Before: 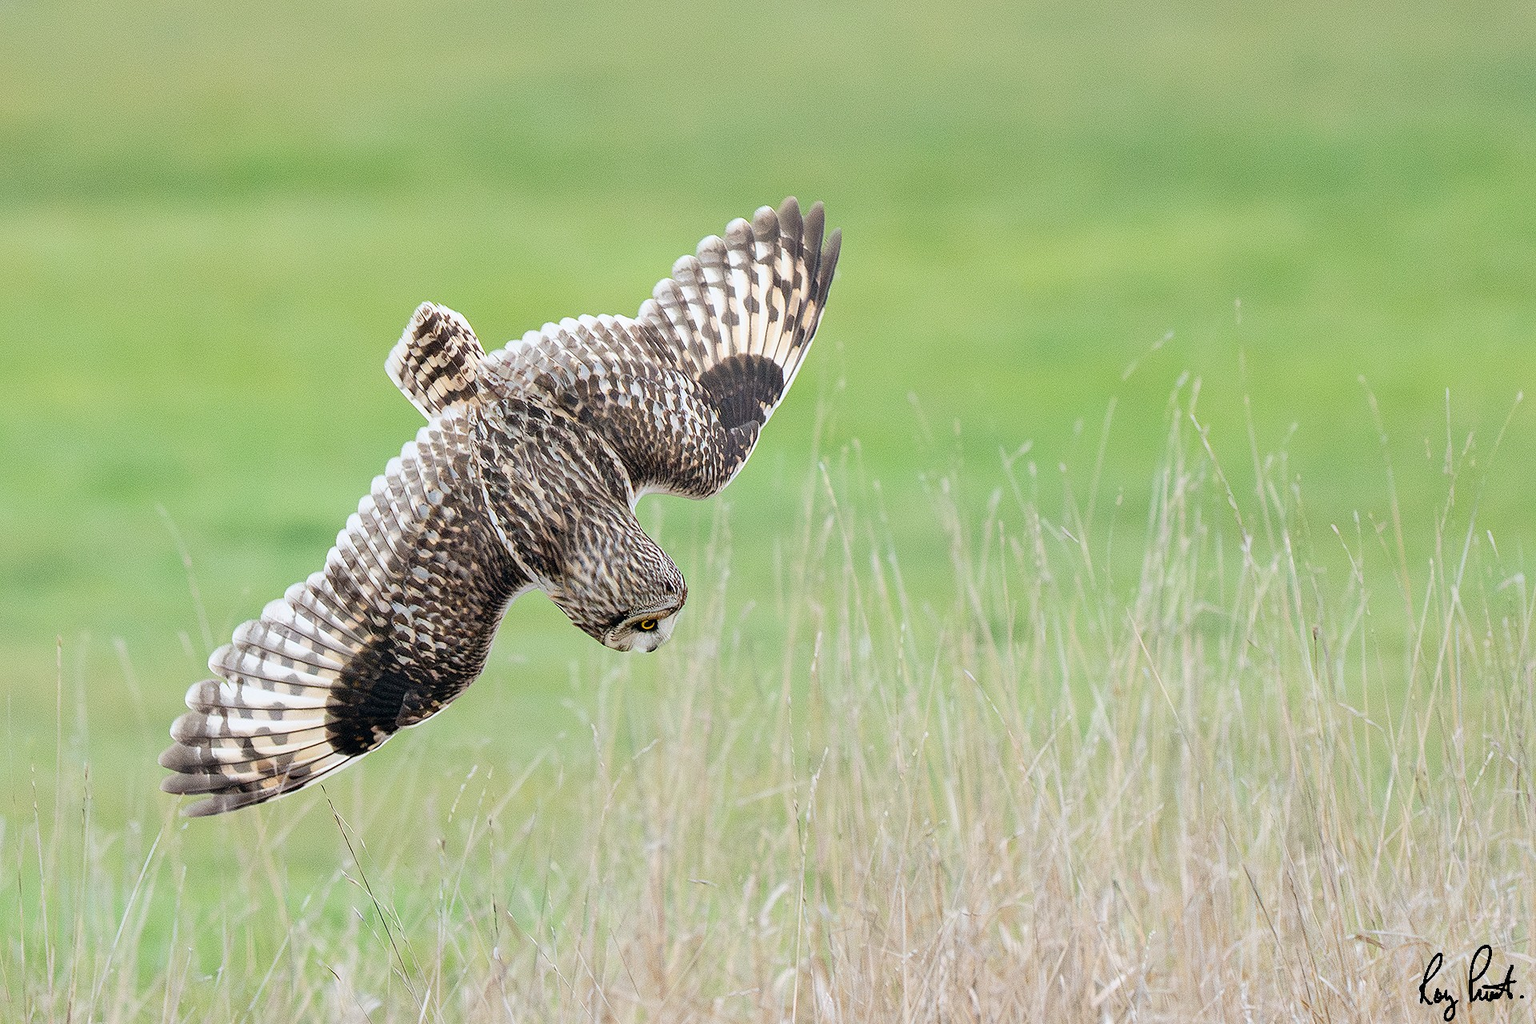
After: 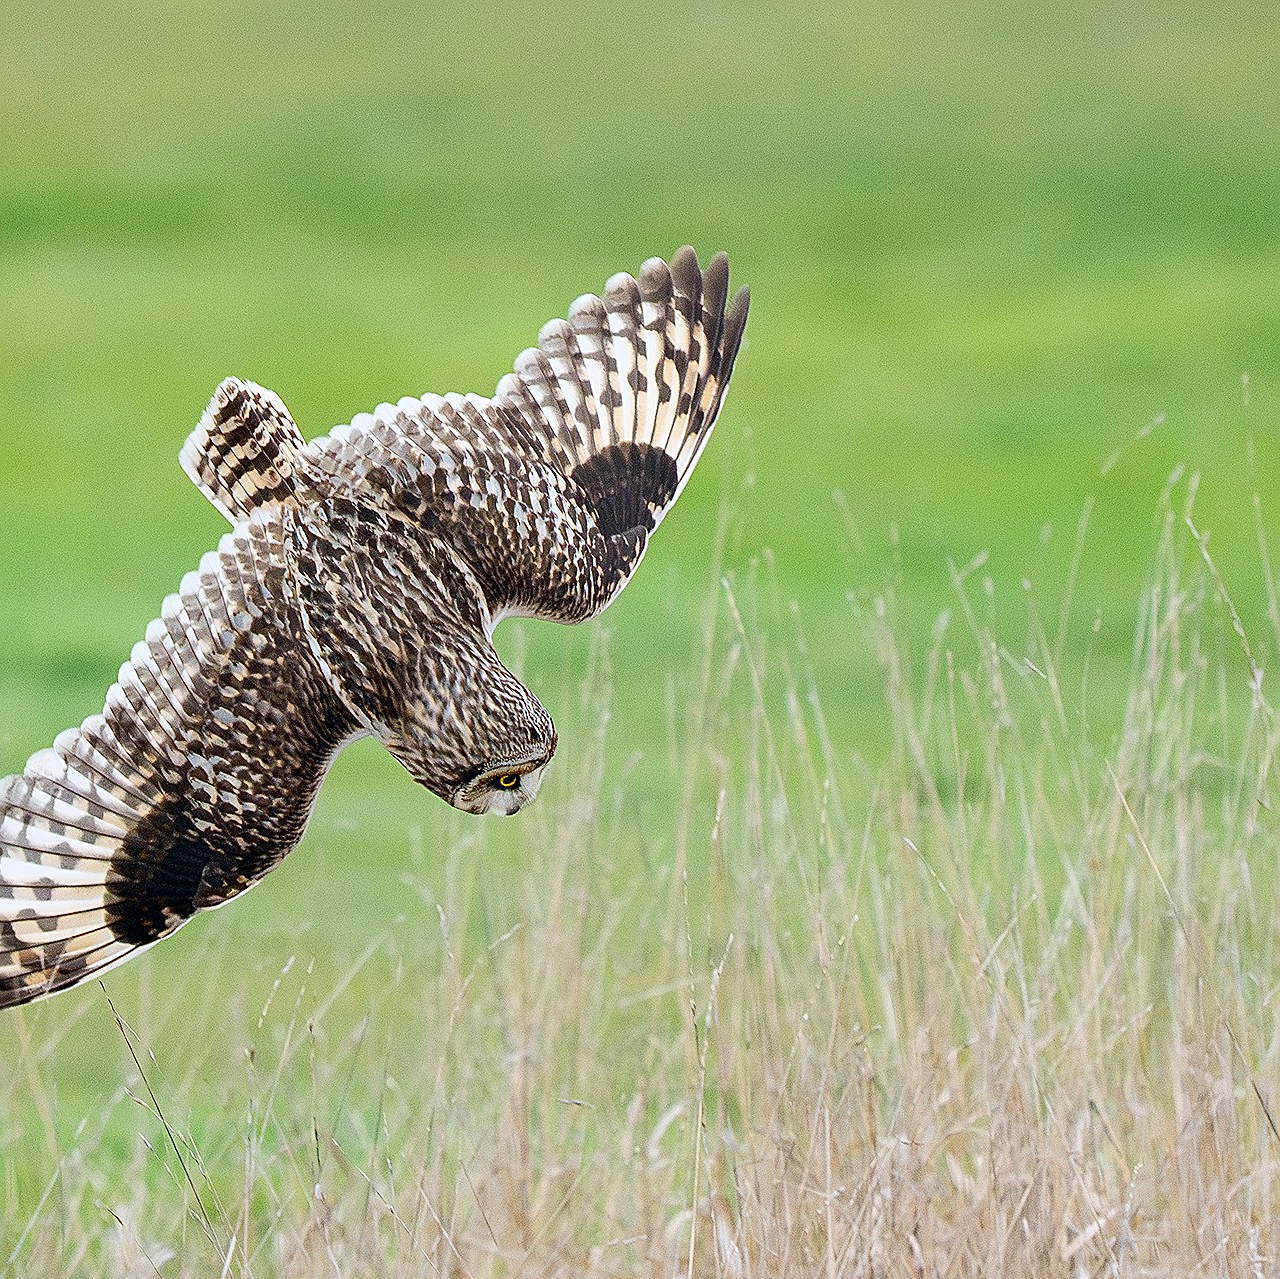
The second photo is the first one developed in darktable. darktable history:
crop and rotate: left 15.754%, right 17.579%
contrast brightness saturation: contrast 0.12, brightness -0.12, saturation 0.2
exposure: compensate highlight preservation false
sharpen: on, module defaults
